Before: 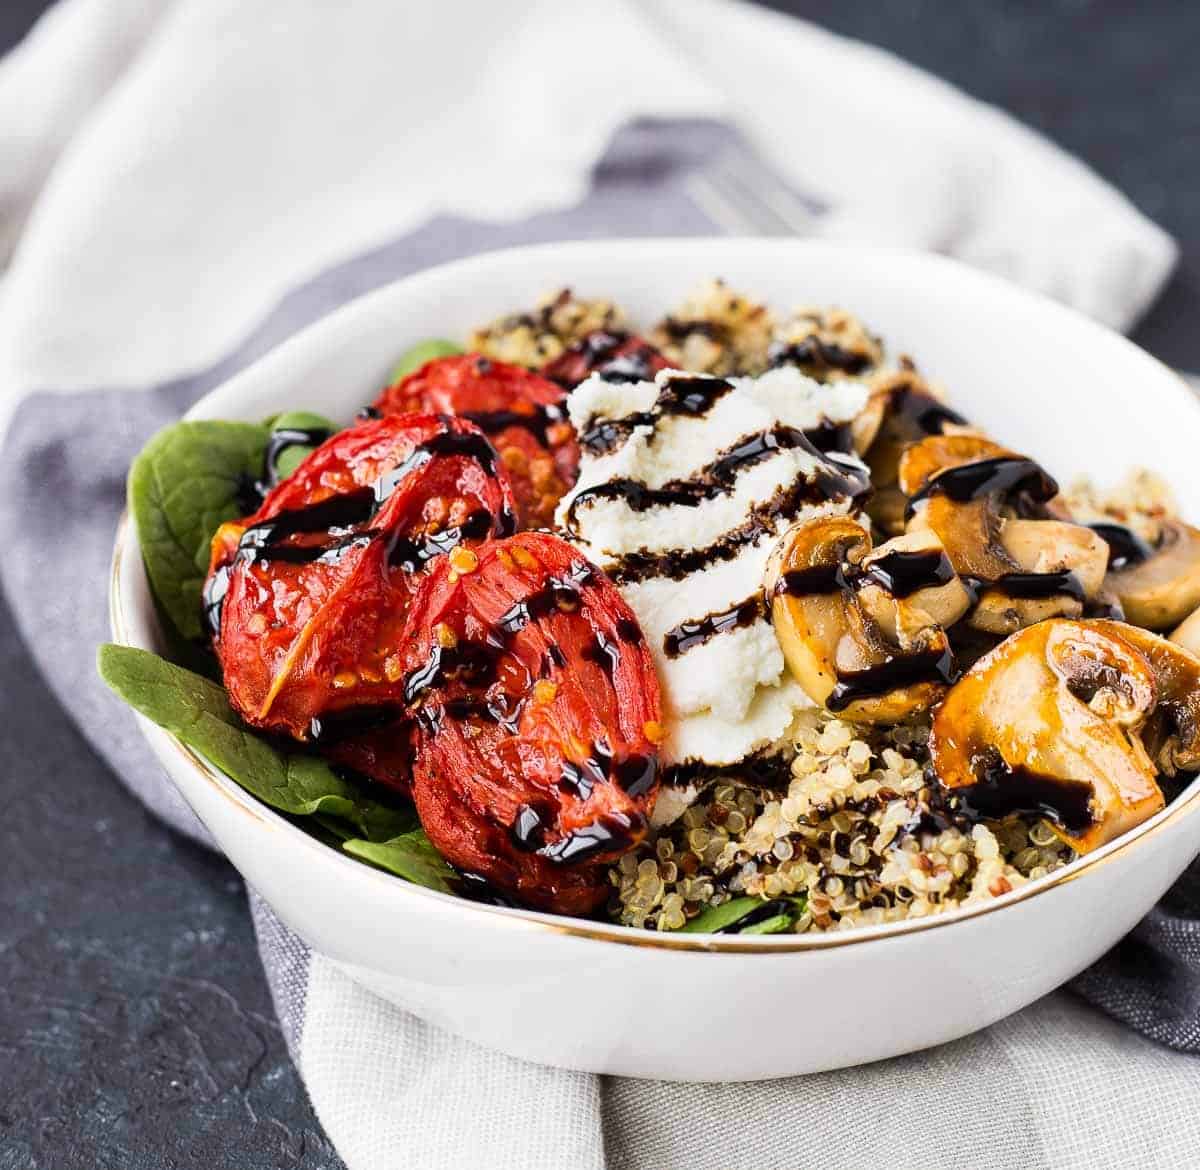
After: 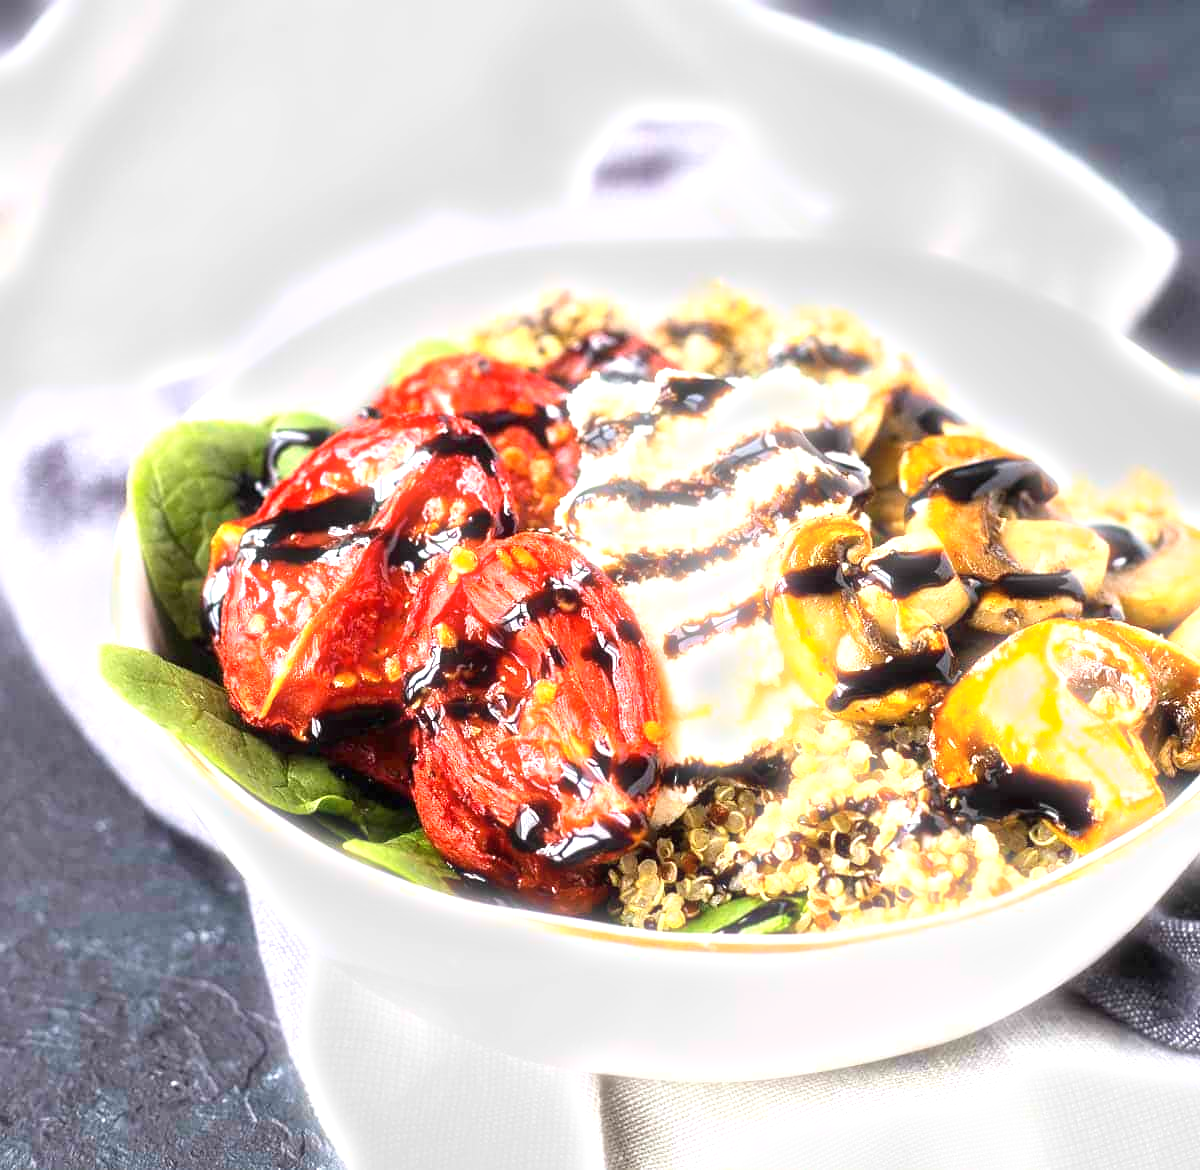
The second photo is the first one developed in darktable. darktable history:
exposure: black level correction 0, exposure 1.2 EV, compensate exposure bias true, compensate highlight preservation false
bloom: size 3%, threshold 100%, strength 0%
